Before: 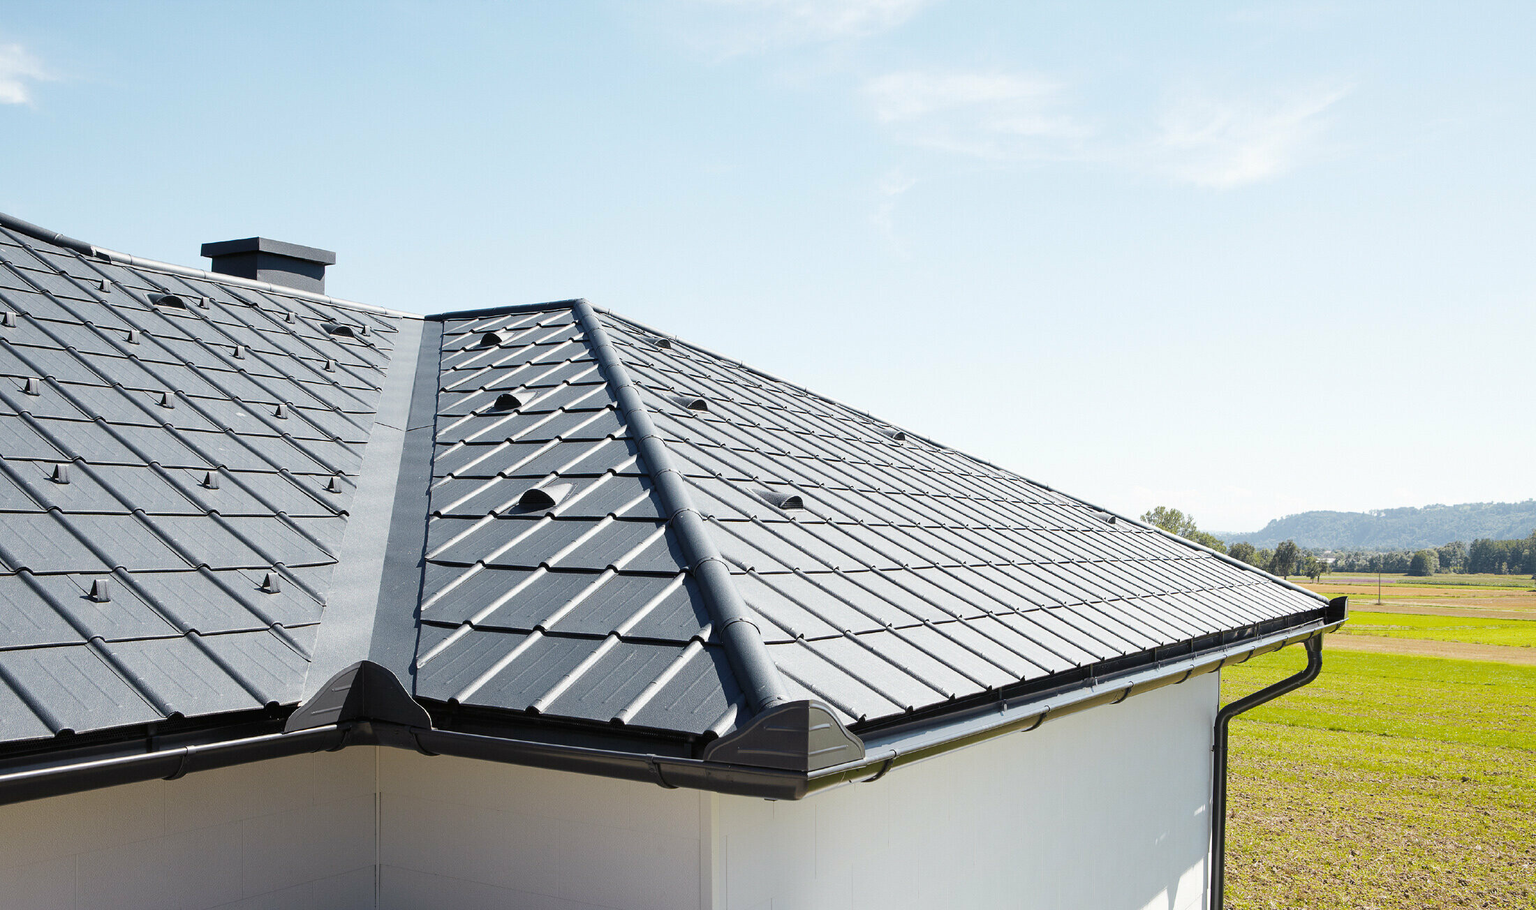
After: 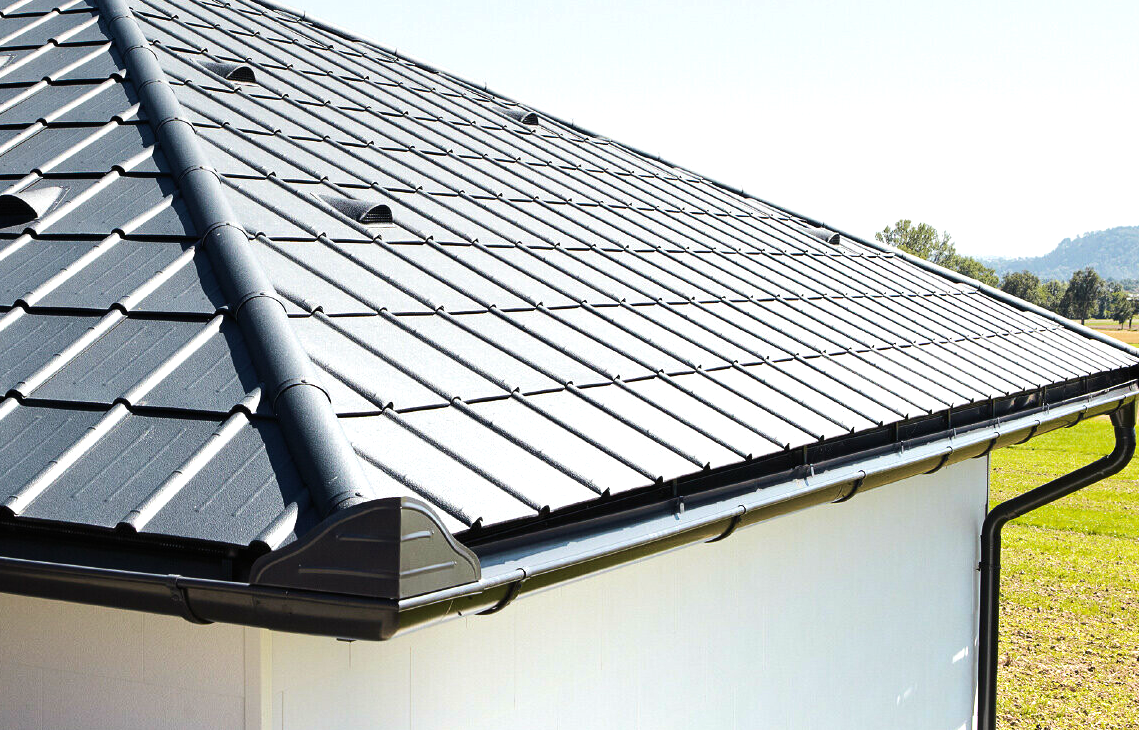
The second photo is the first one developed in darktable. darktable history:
velvia: on, module defaults
crop: left 34.479%, top 38.822%, right 13.718%, bottom 5.172%
graduated density: rotation -0.352°, offset 57.64
tone equalizer: -8 EV -0.75 EV, -7 EV -0.7 EV, -6 EV -0.6 EV, -5 EV -0.4 EV, -3 EV 0.4 EV, -2 EV 0.6 EV, -1 EV 0.7 EV, +0 EV 0.75 EV, edges refinement/feathering 500, mask exposure compensation -1.57 EV, preserve details no
